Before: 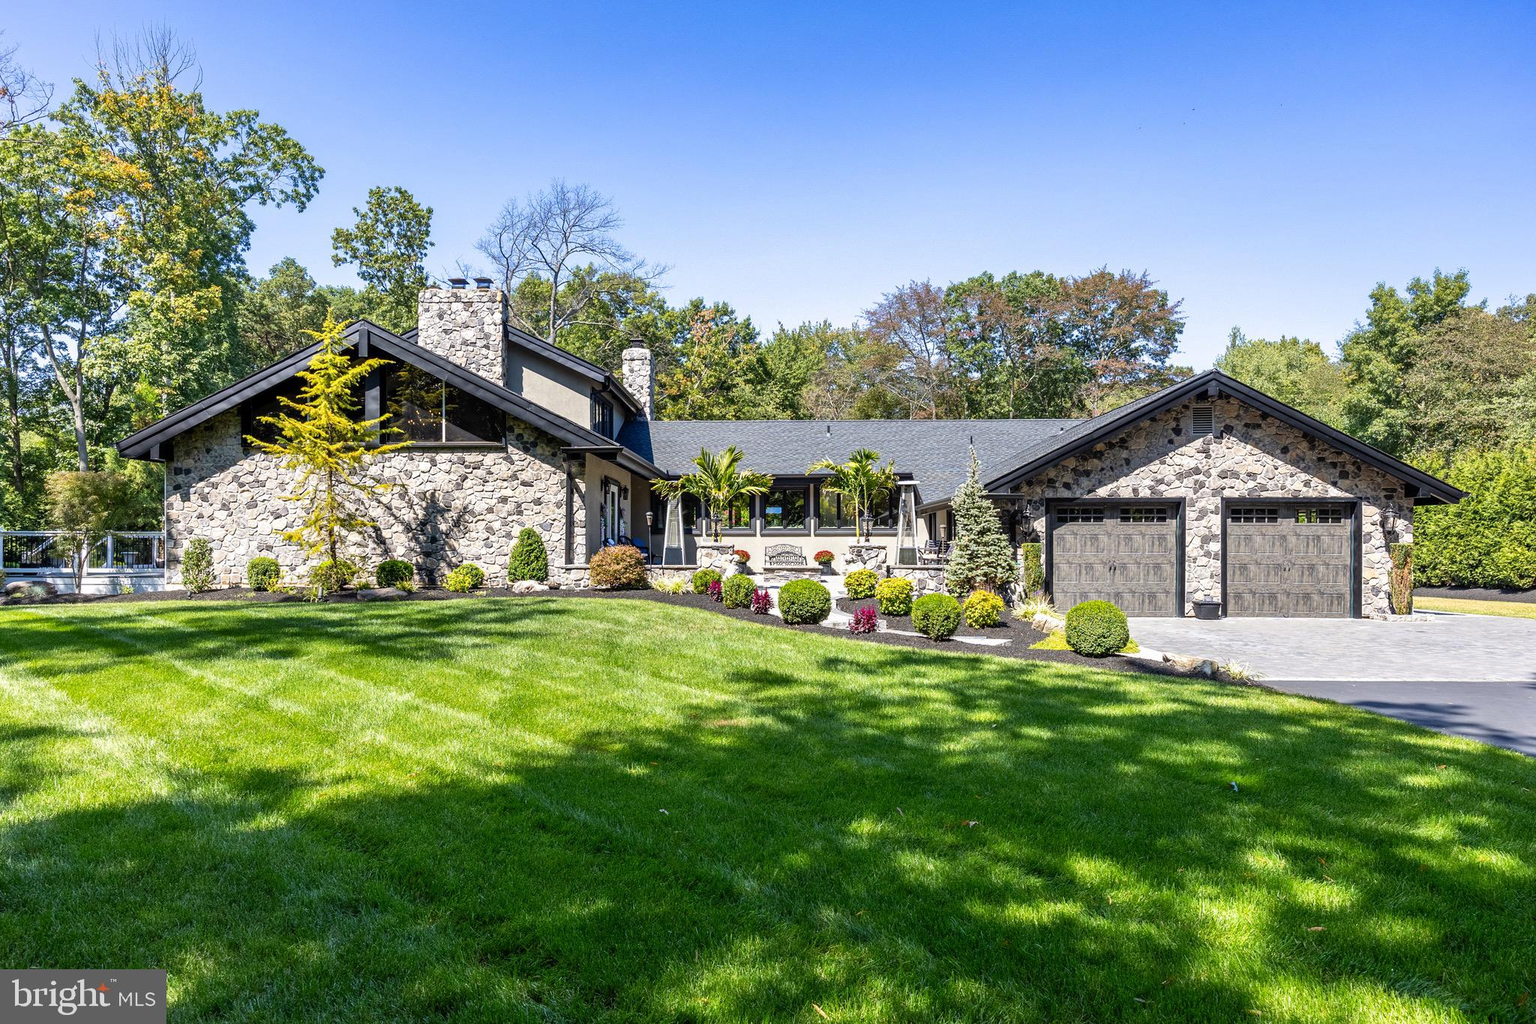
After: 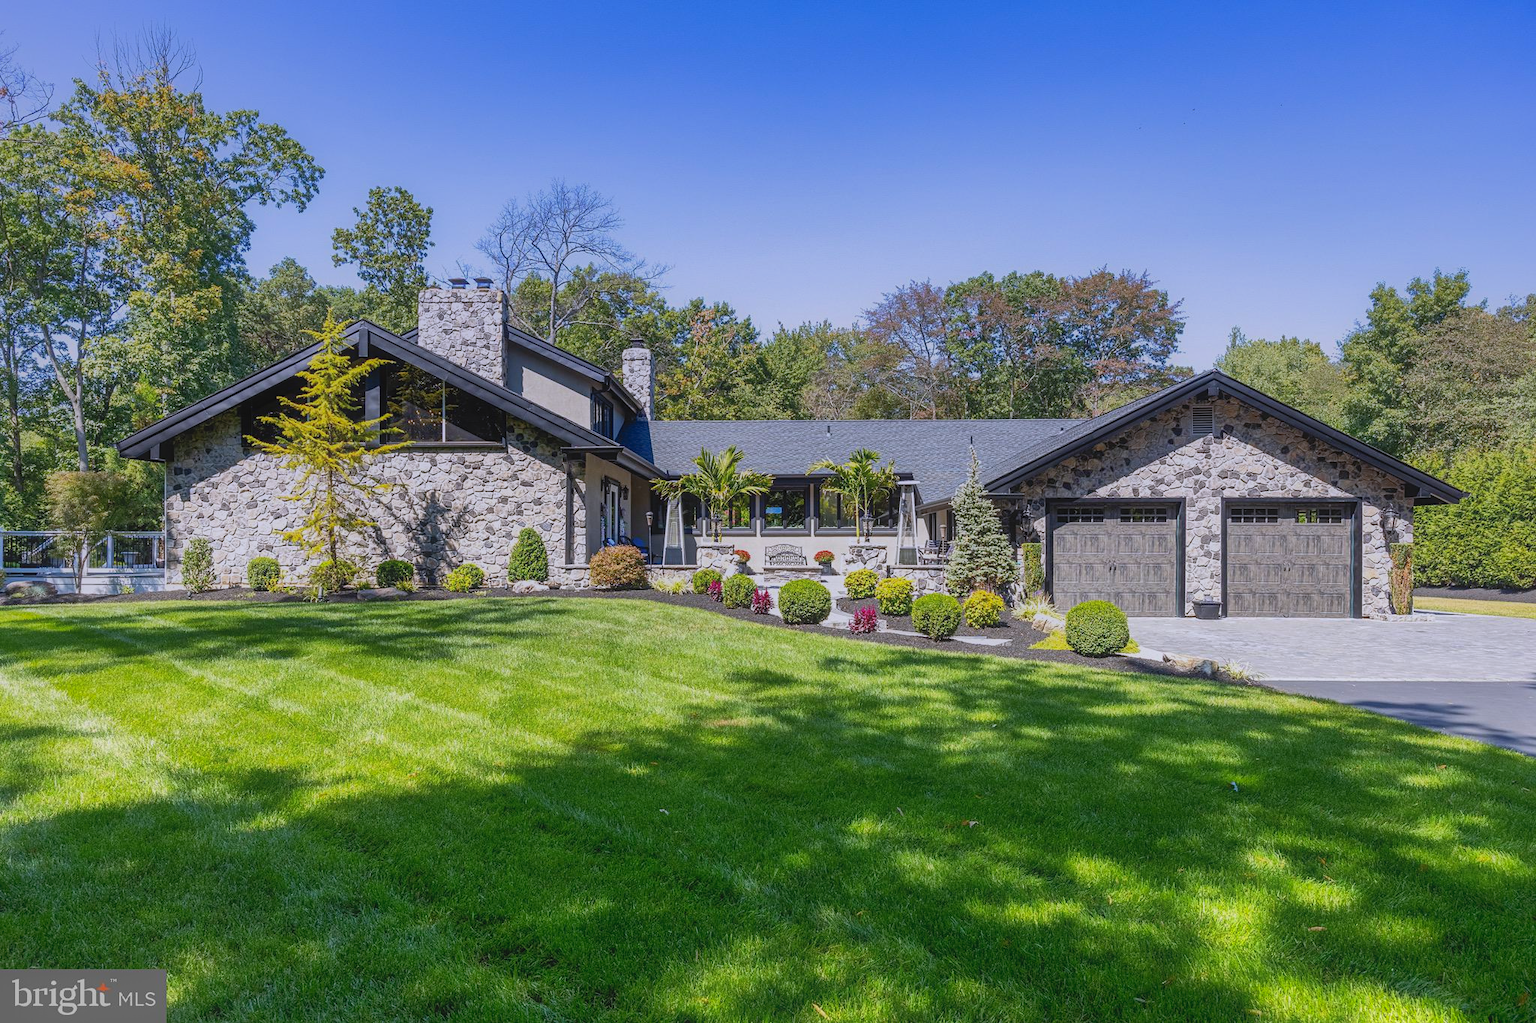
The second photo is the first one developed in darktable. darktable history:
graduated density: hue 238.83°, saturation 50%
exposure: compensate highlight preservation false
contrast equalizer: y [[0.5, 0.486, 0.447, 0.446, 0.489, 0.5], [0.5 ×6], [0.5 ×6], [0 ×6], [0 ×6]]
shadows and highlights: on, module defaults
